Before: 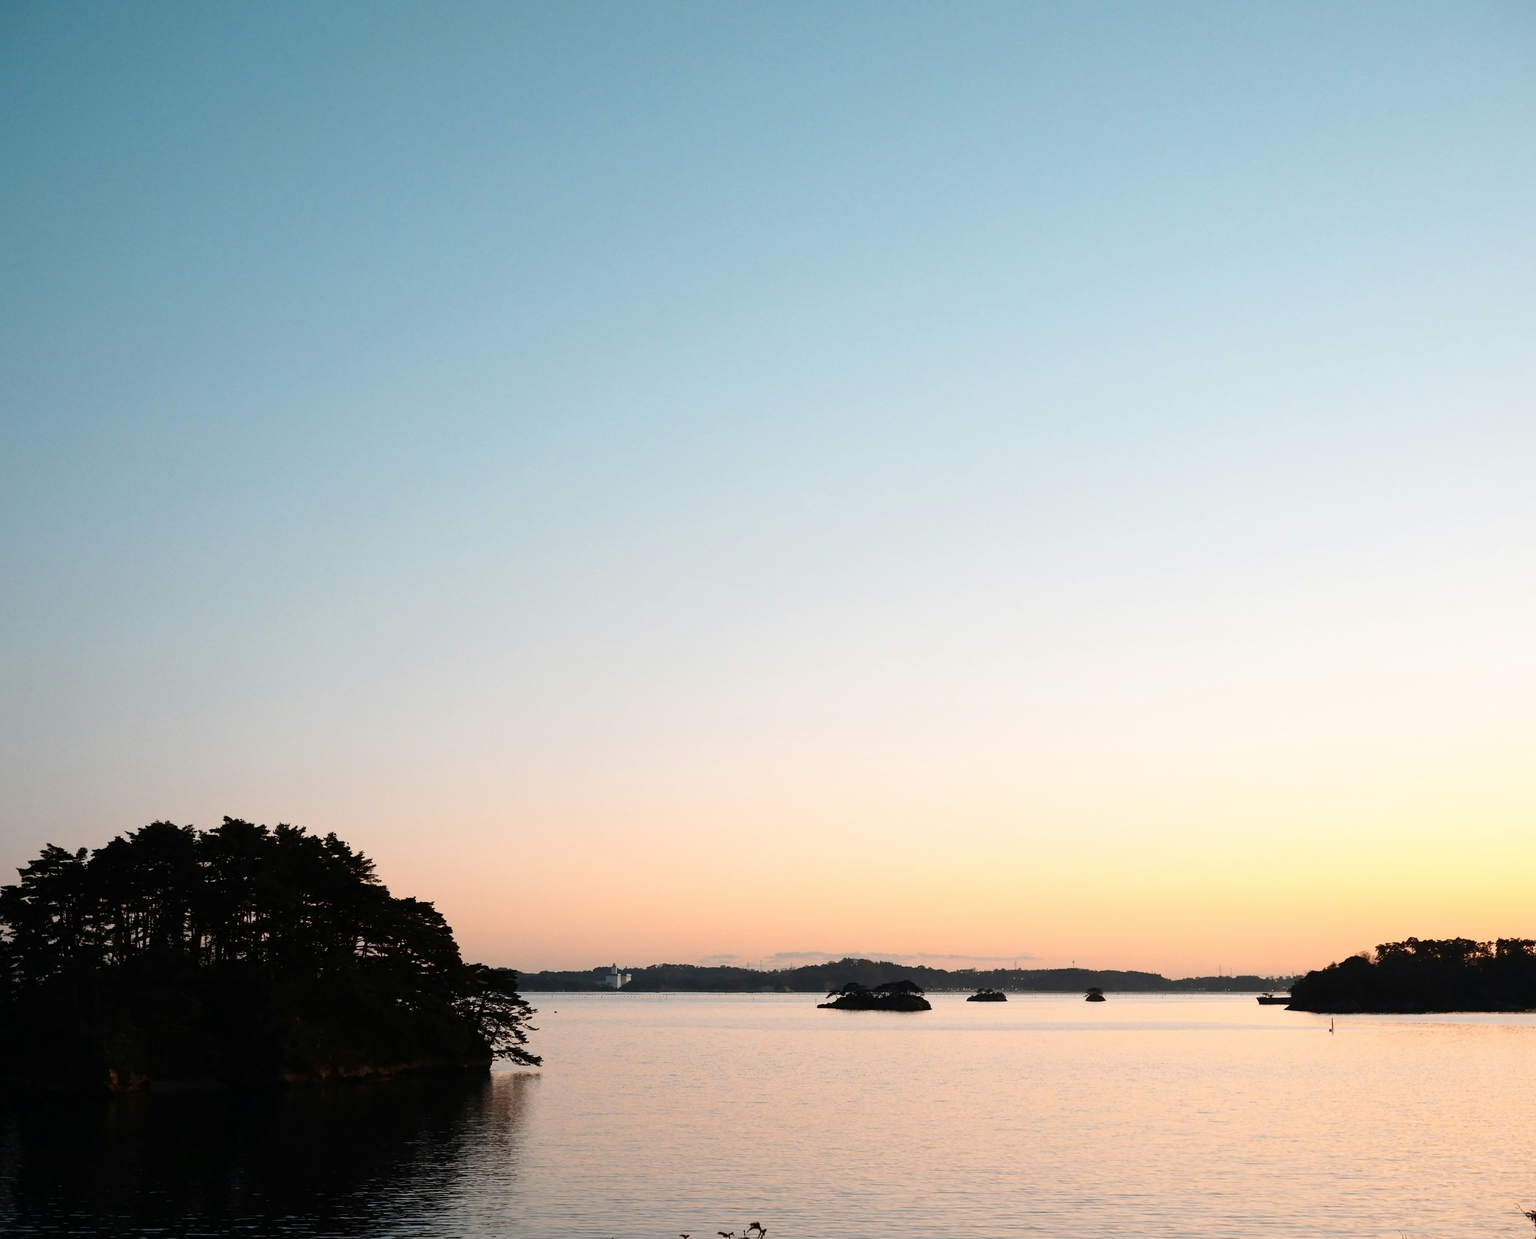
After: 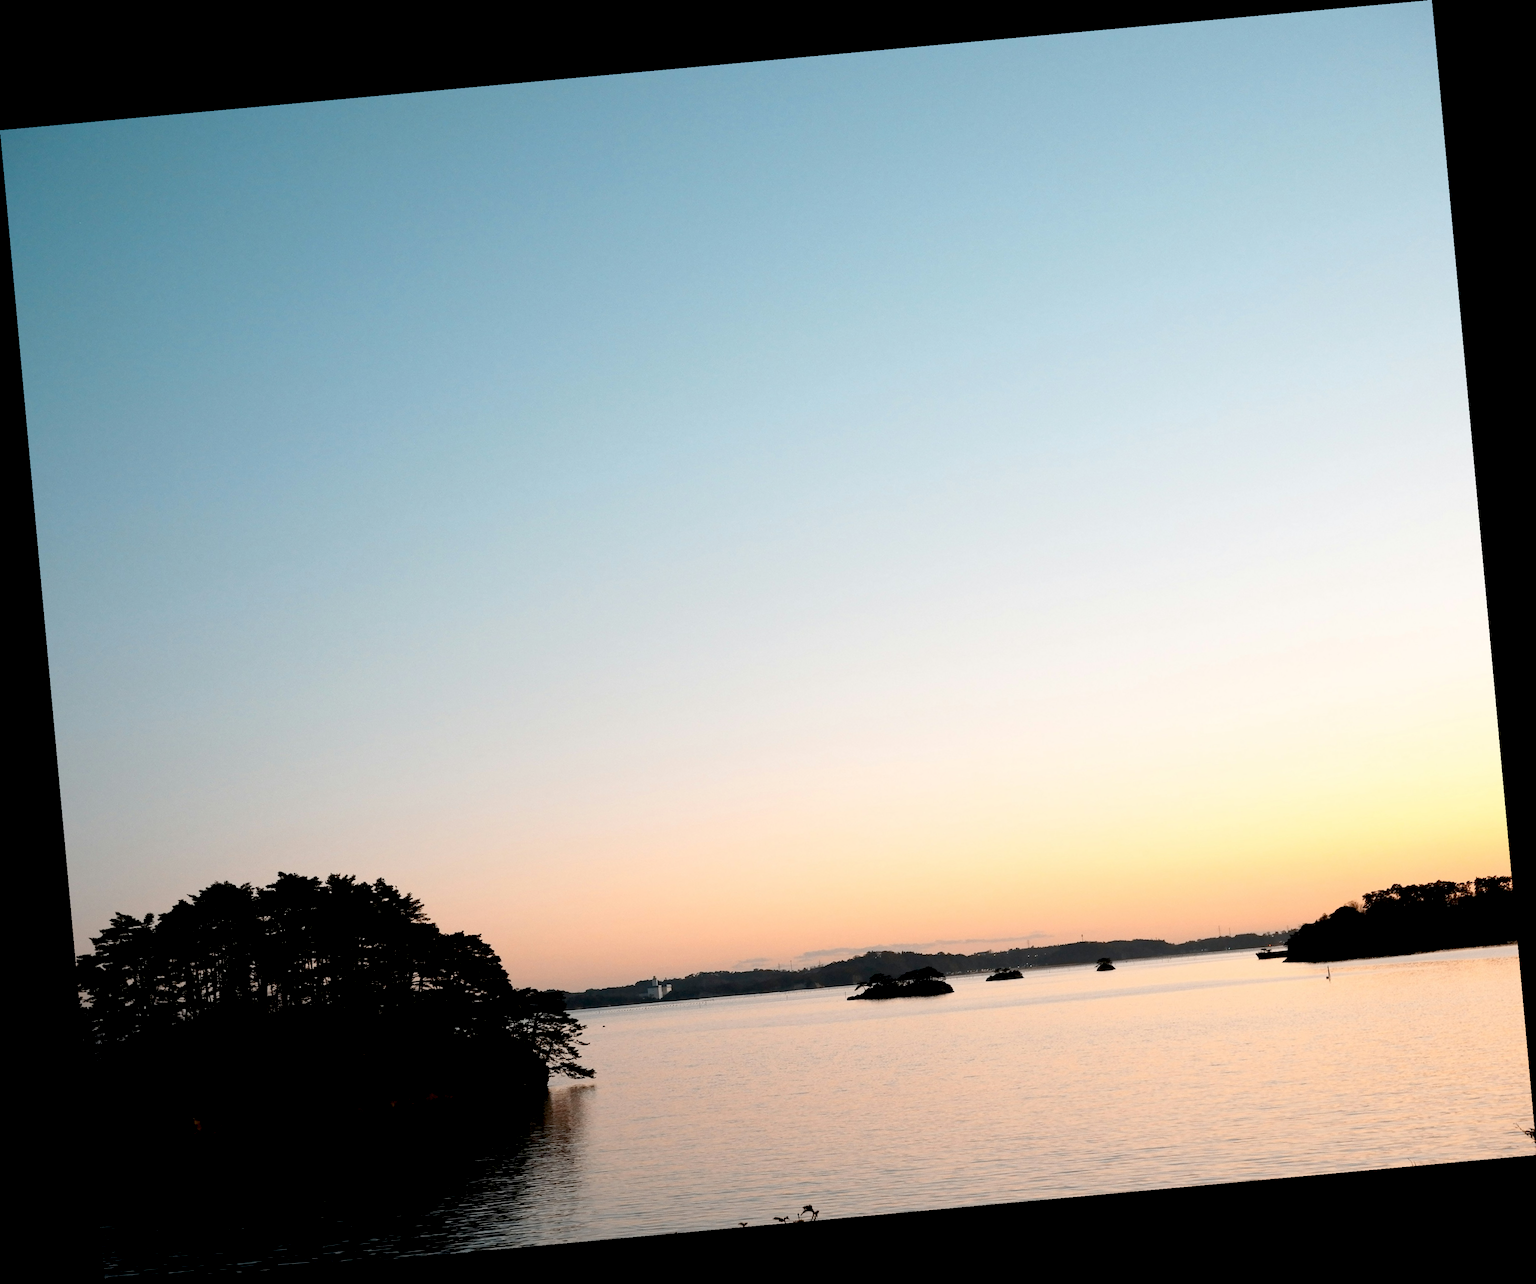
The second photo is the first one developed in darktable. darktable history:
rotate and perspective: rotation -5.2°, automatic cropping off
exposure: black level correction 0.01, exposure 0.011 EV, compensate highlight preservation false
